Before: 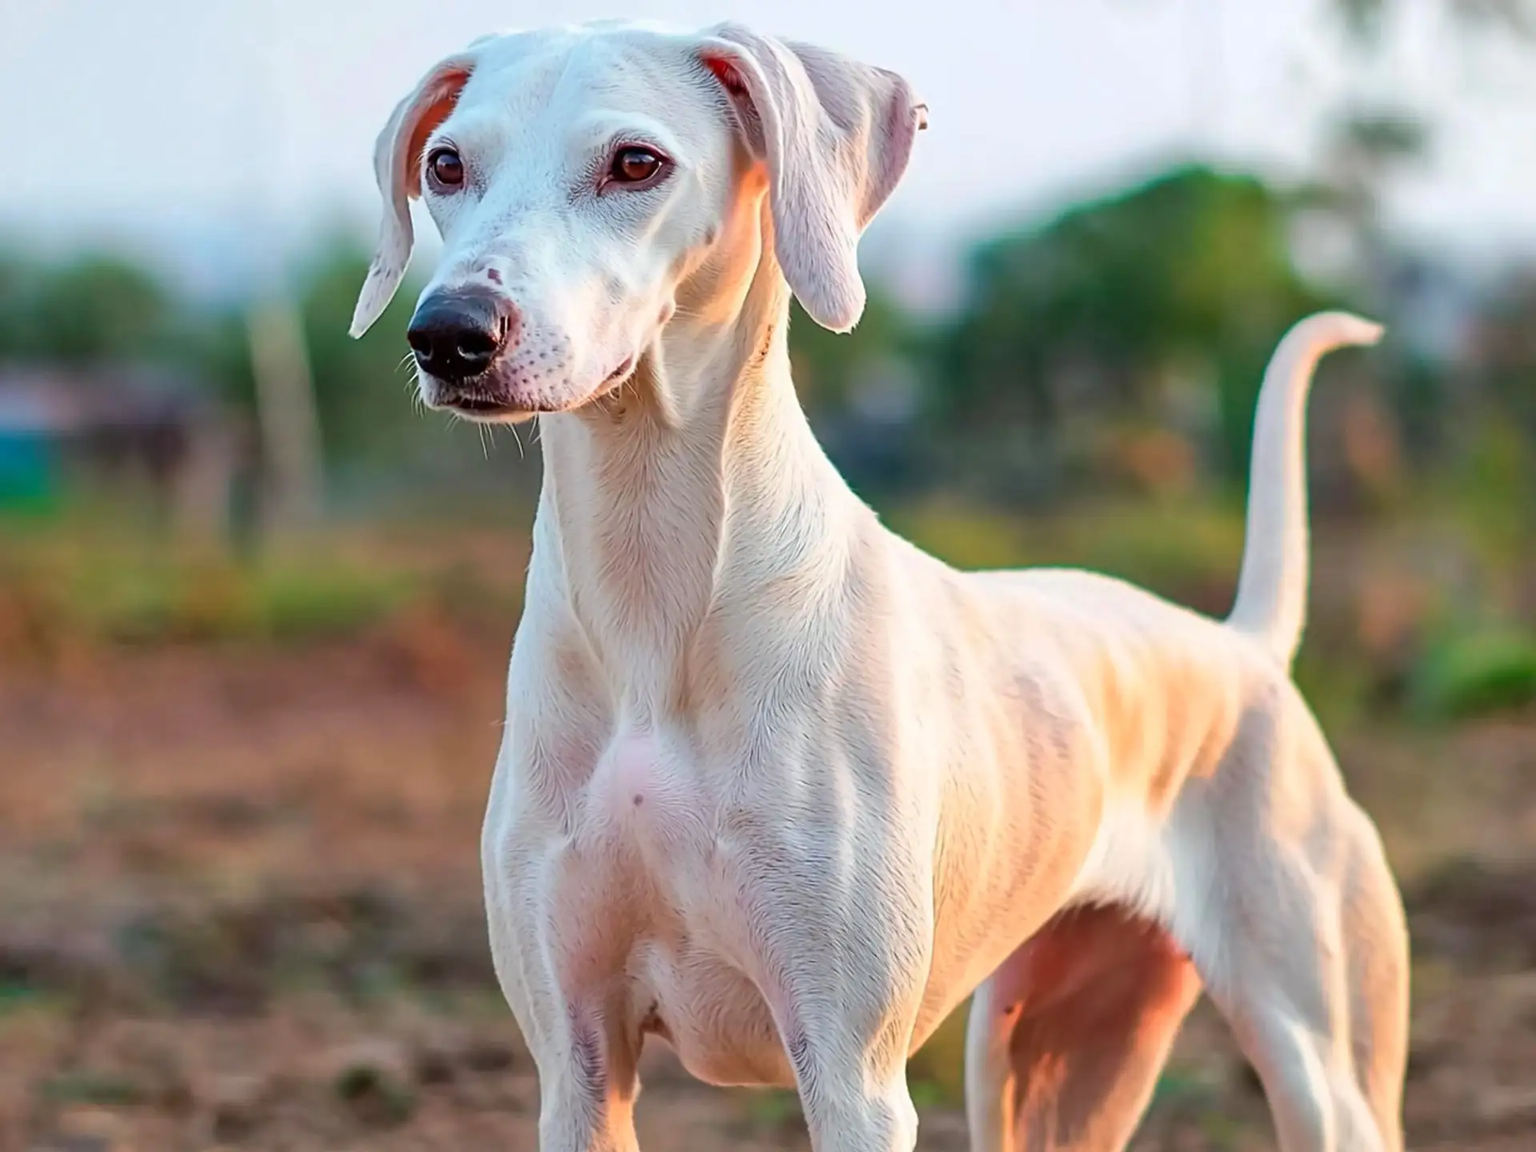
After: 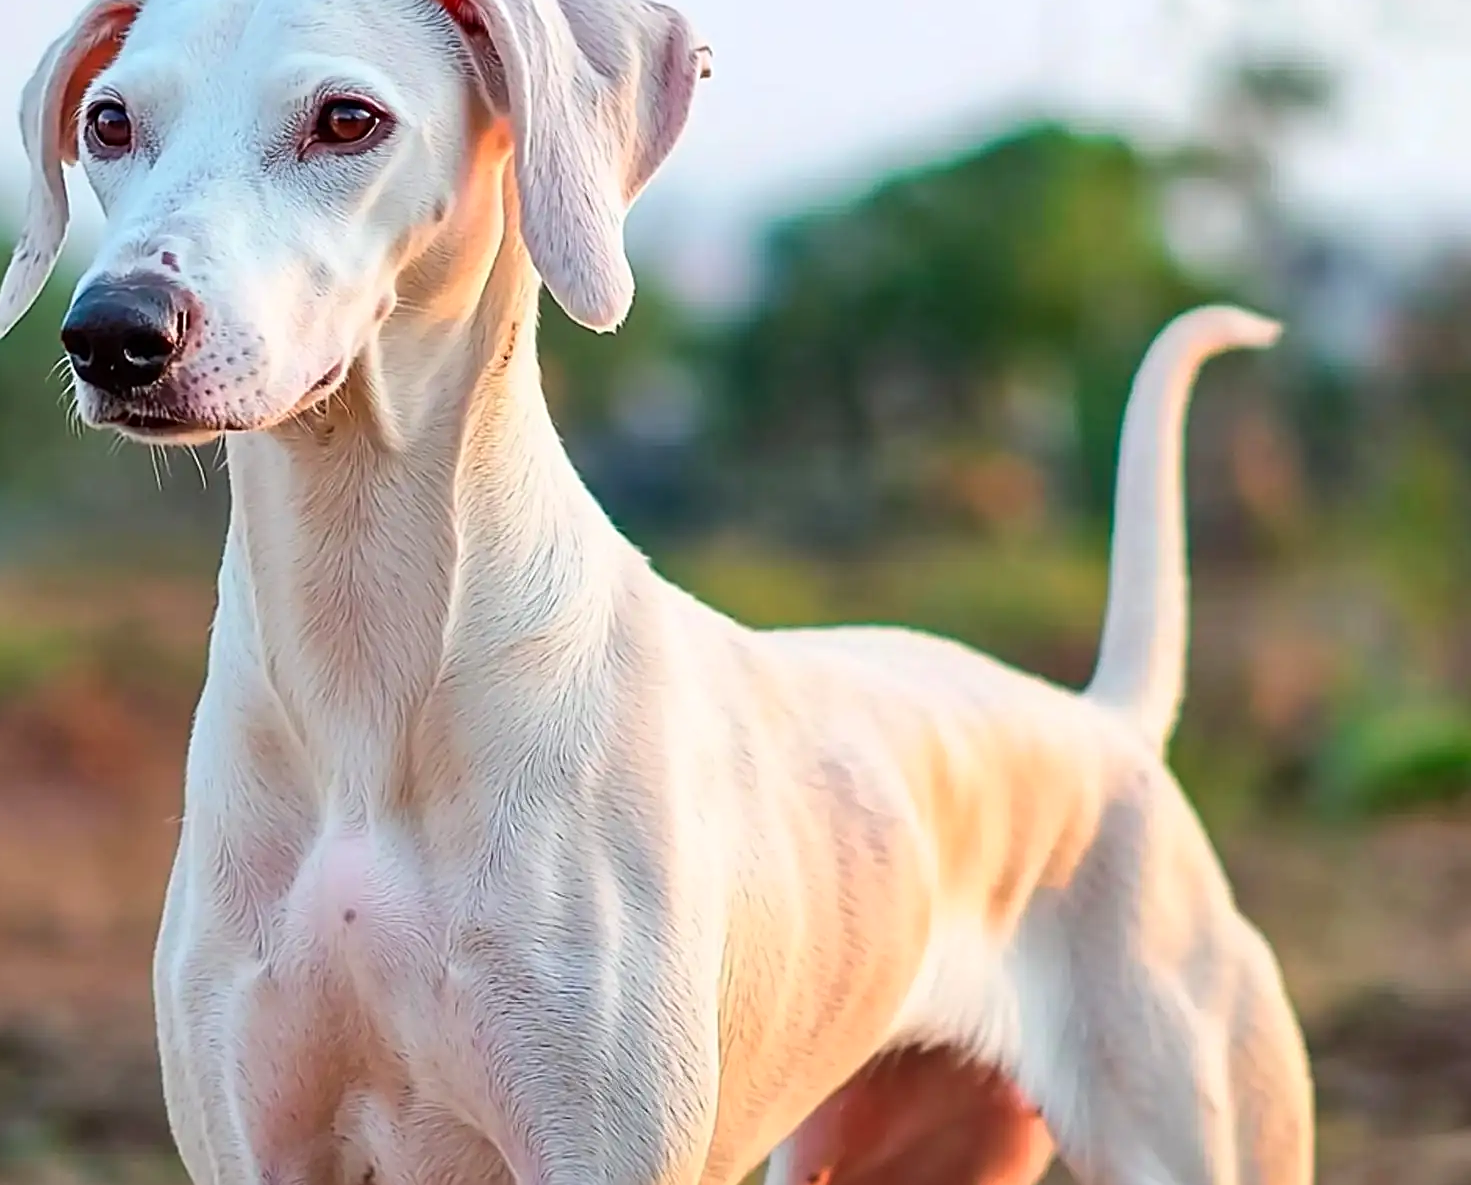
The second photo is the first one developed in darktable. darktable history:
sharpen: on, module defaults
crop: left 23.375%, top 5.886%, bottom 11.811%
contrast brightness saturation: contrast 0.101, brightness 0.018, saturation 0.019
